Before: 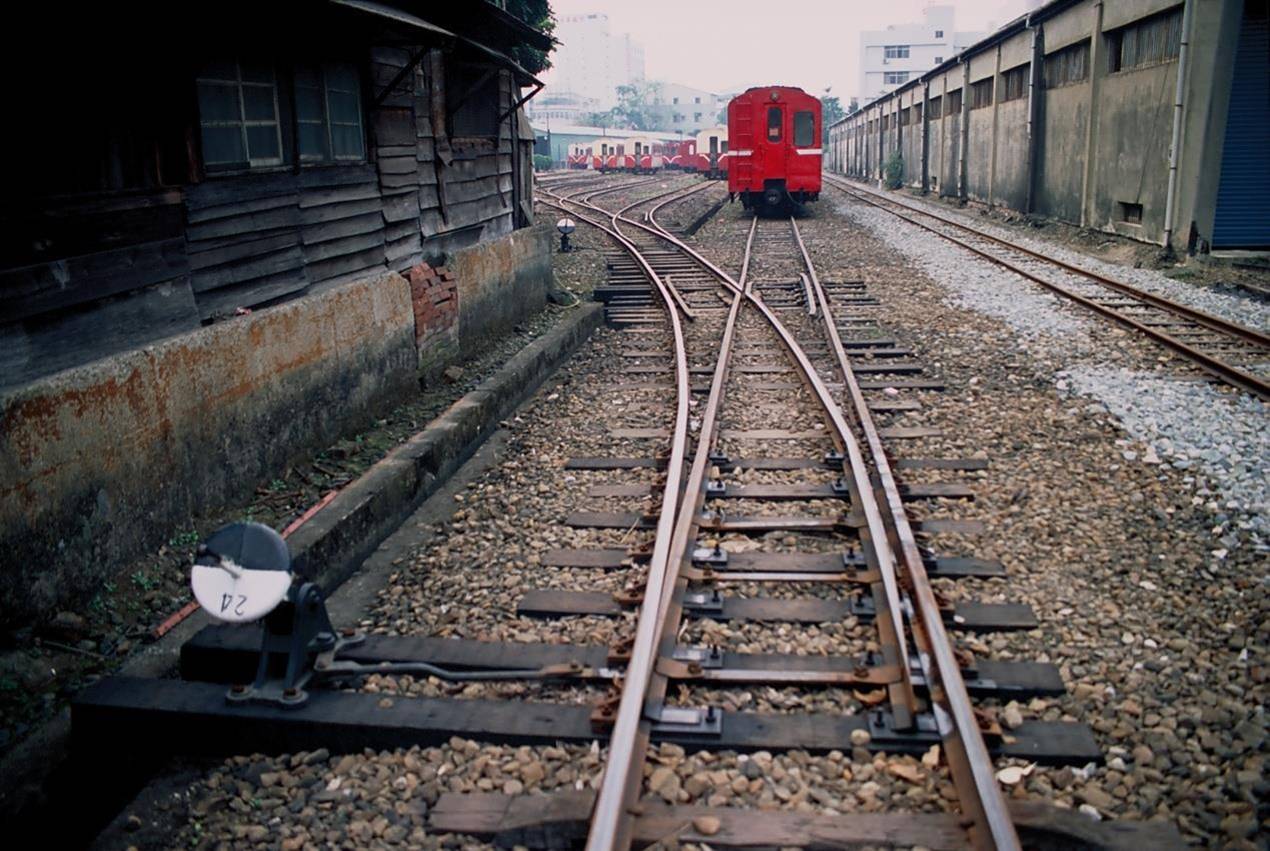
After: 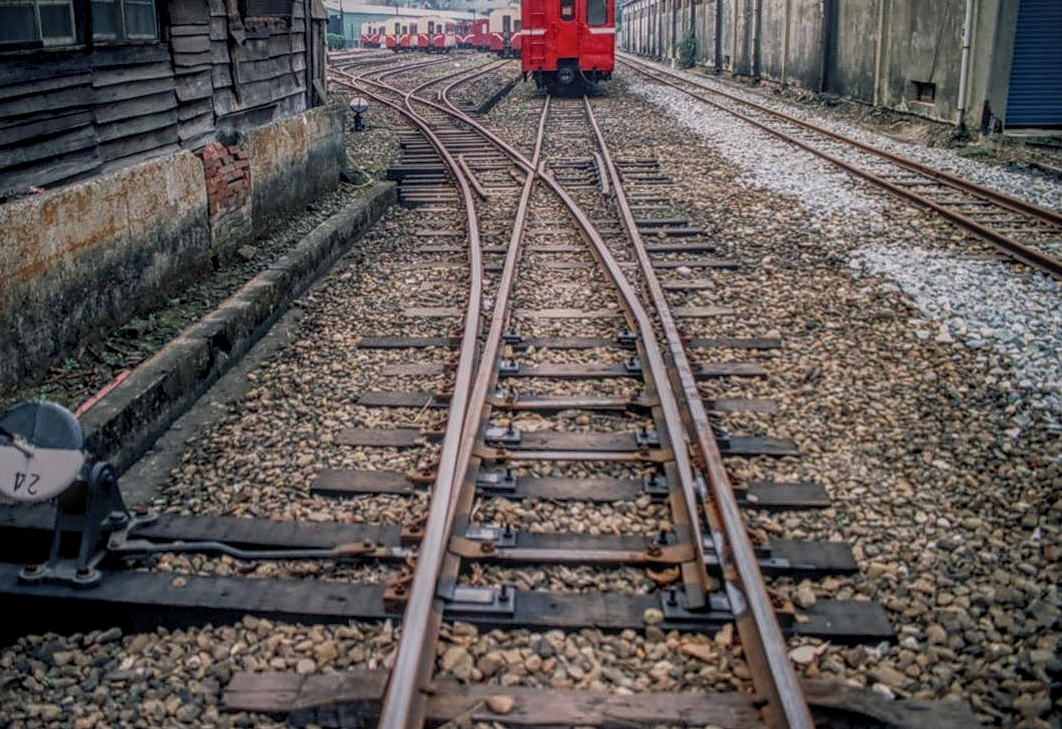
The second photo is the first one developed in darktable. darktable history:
local contrast: highlights 0%, shadows 0%, detail 200%, midtone range 0.25
crop: left 16.315%, top 14.246%
